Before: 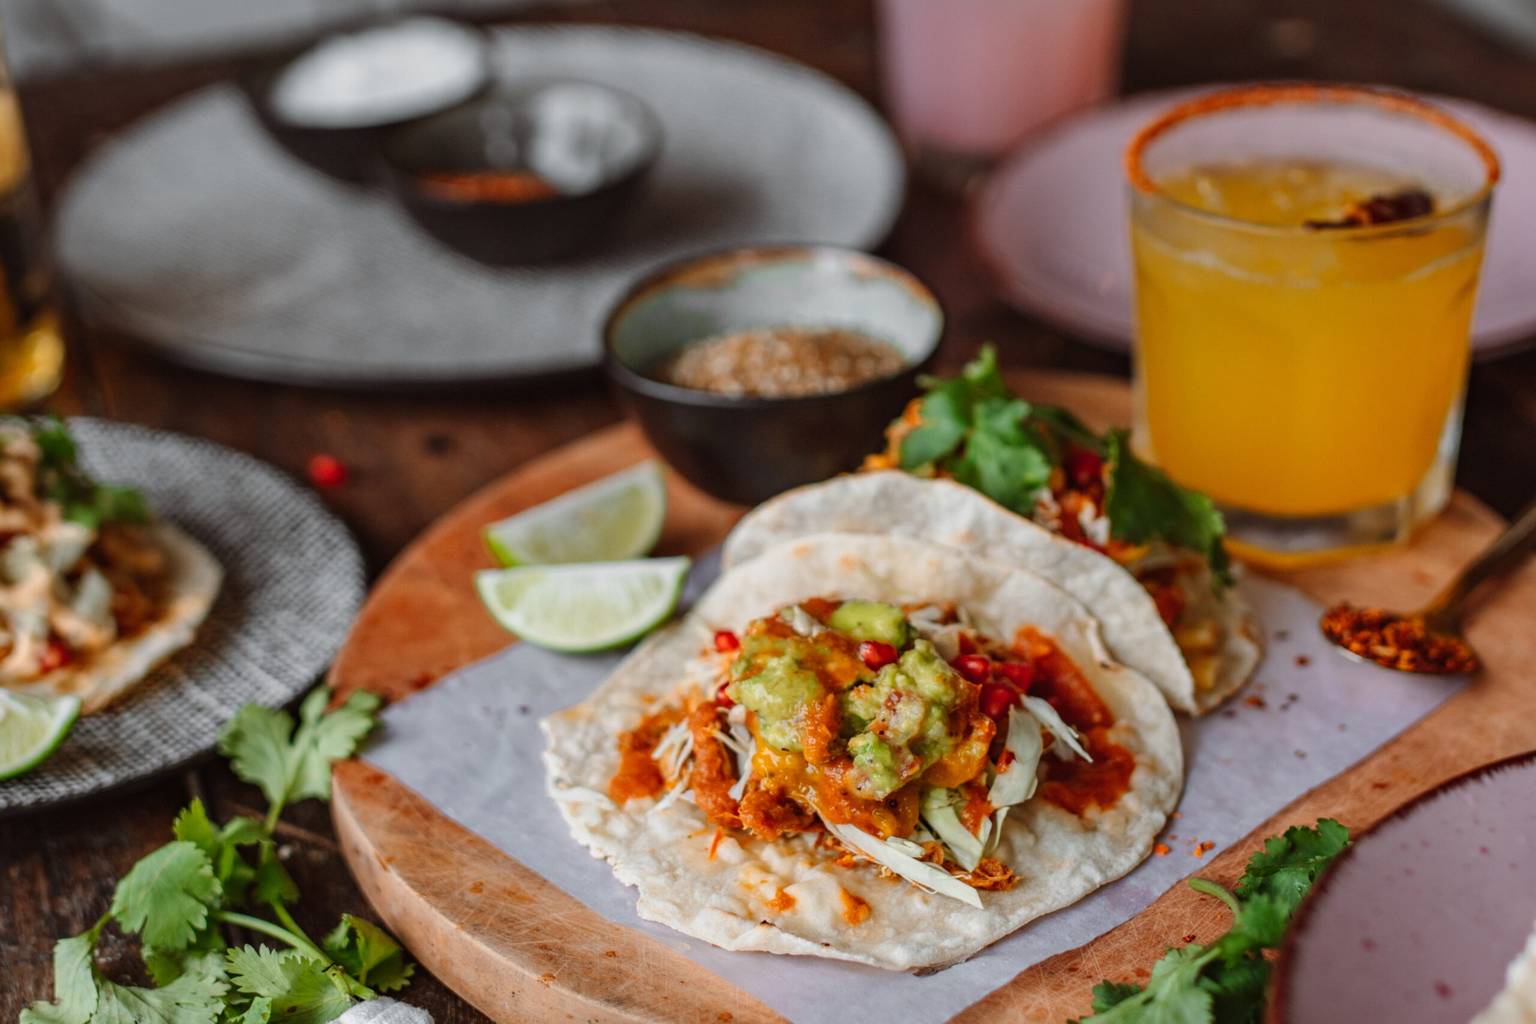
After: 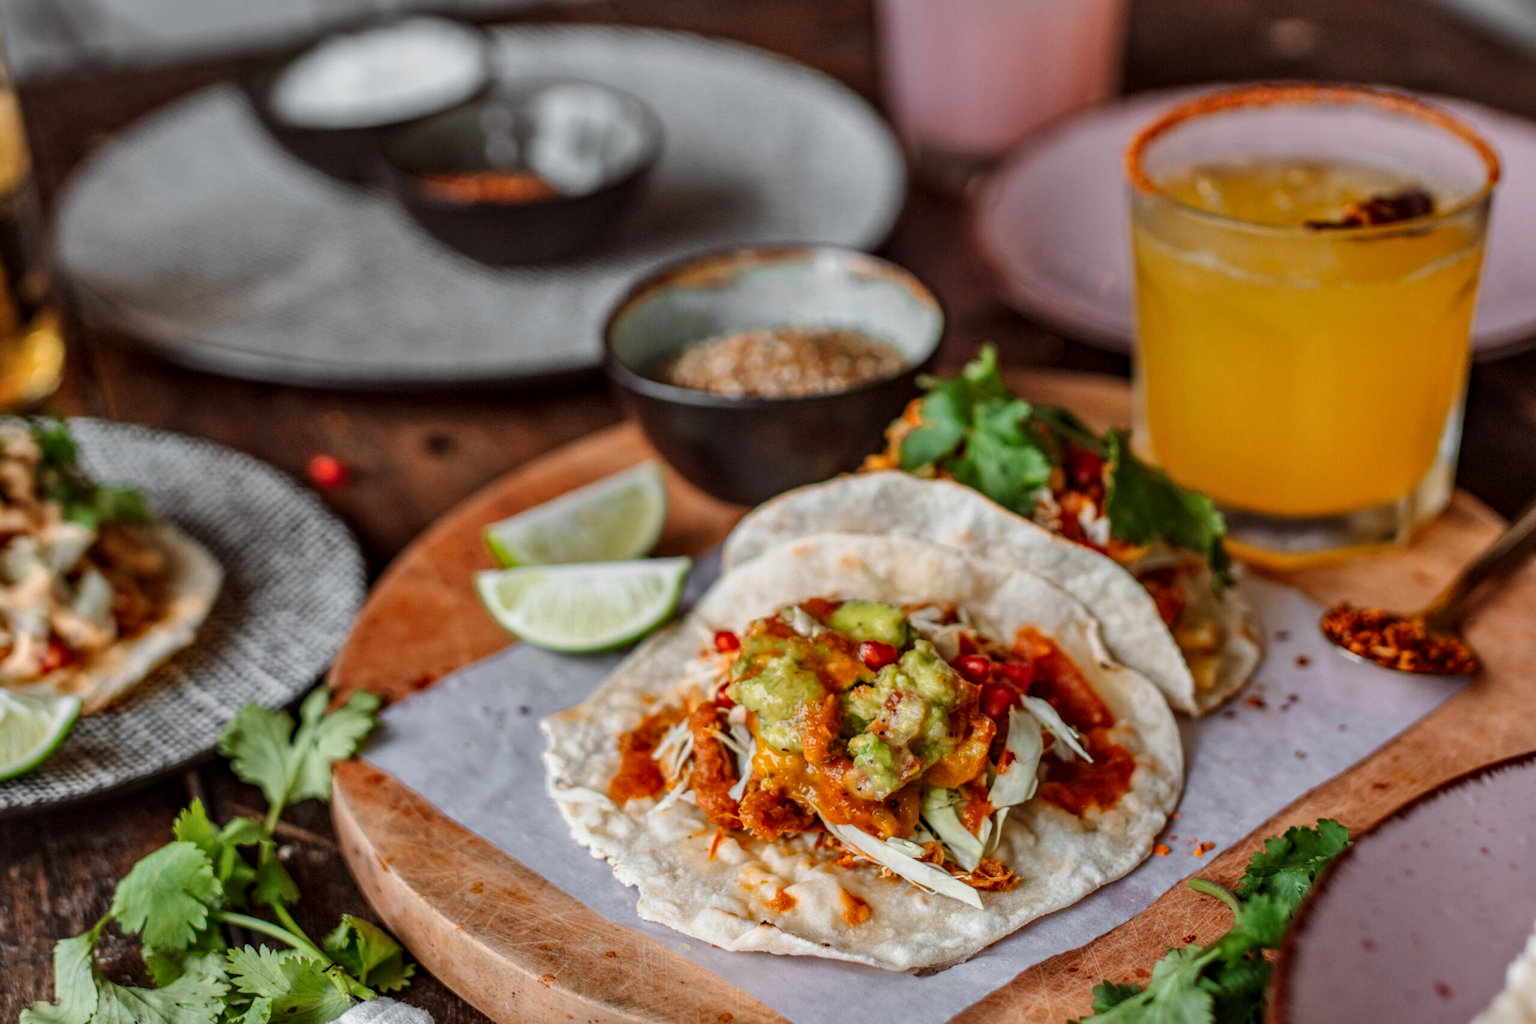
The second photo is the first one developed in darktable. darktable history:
local contrast: on, module defaults
exposure: black level correction 0.001, compensate highlight preservation false
shadows and highlights: shadows 52.42, soften with gaussian
